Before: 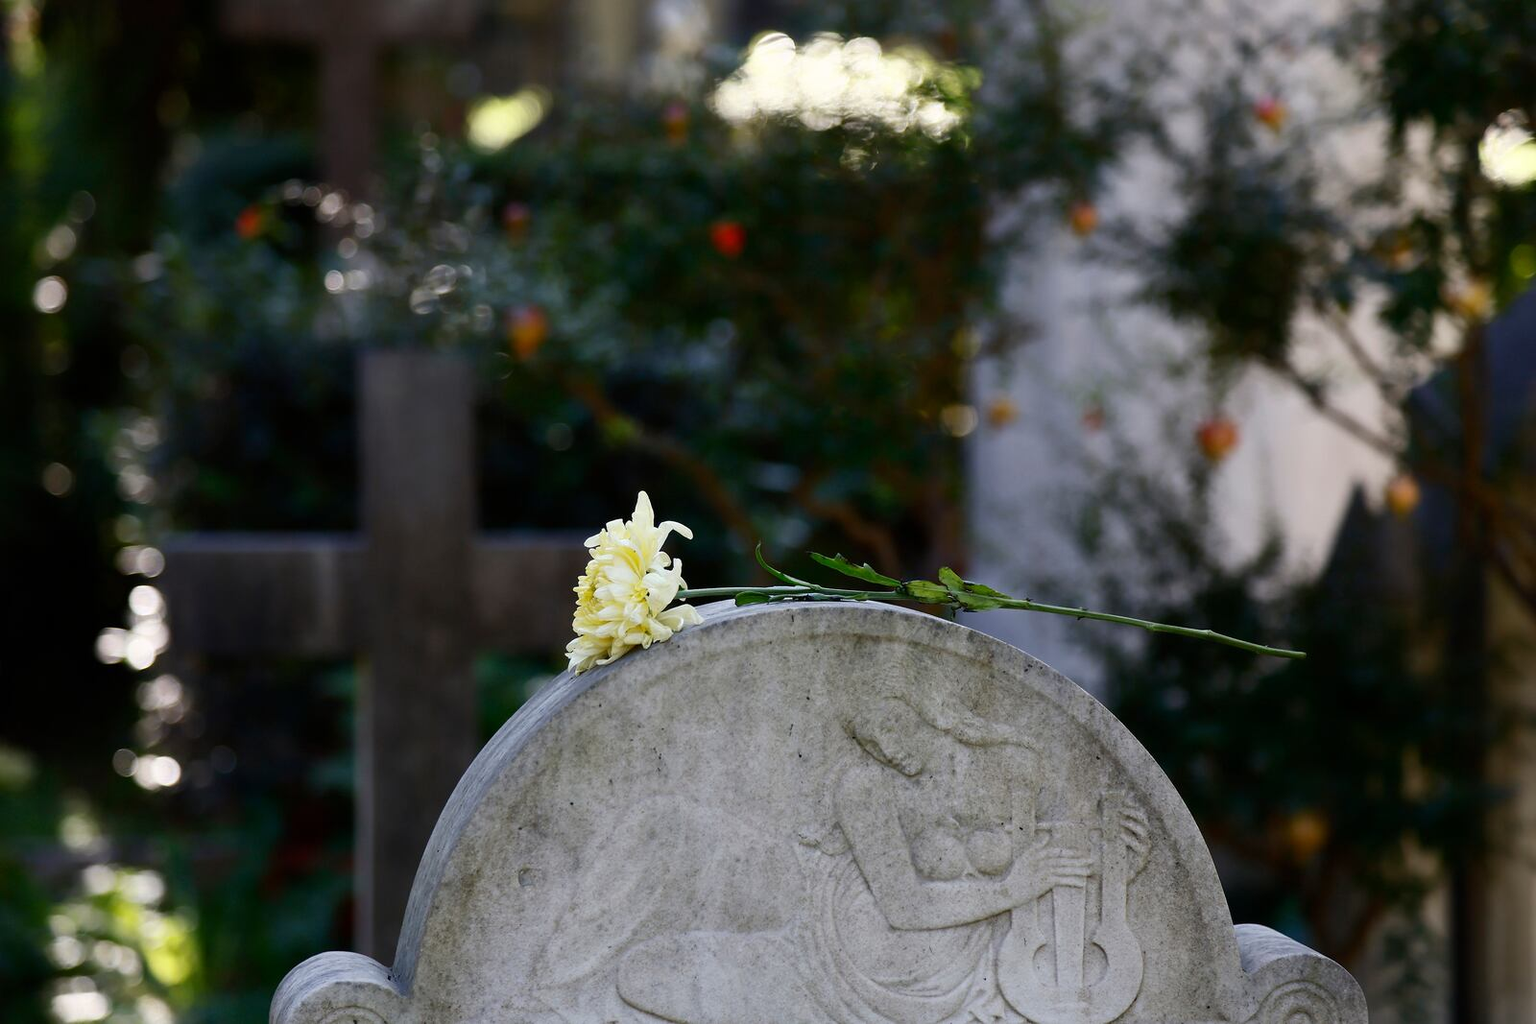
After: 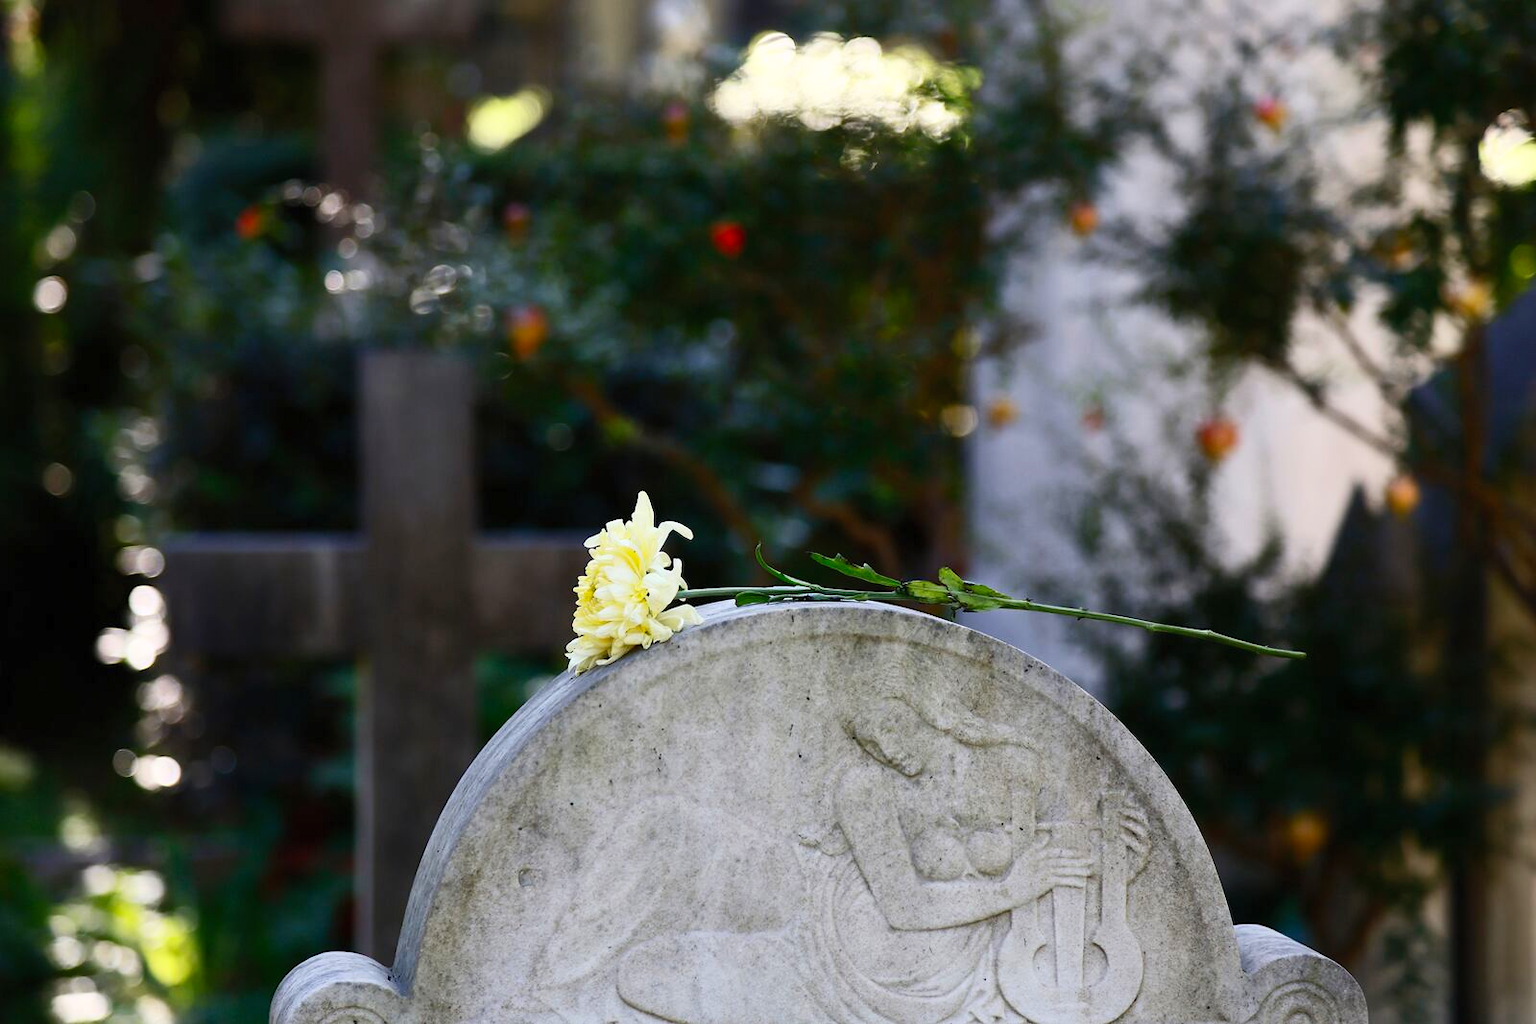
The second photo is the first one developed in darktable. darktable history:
contrast brightness saturation: contrast 0.2, brightness 0.162, saturation 0.221
